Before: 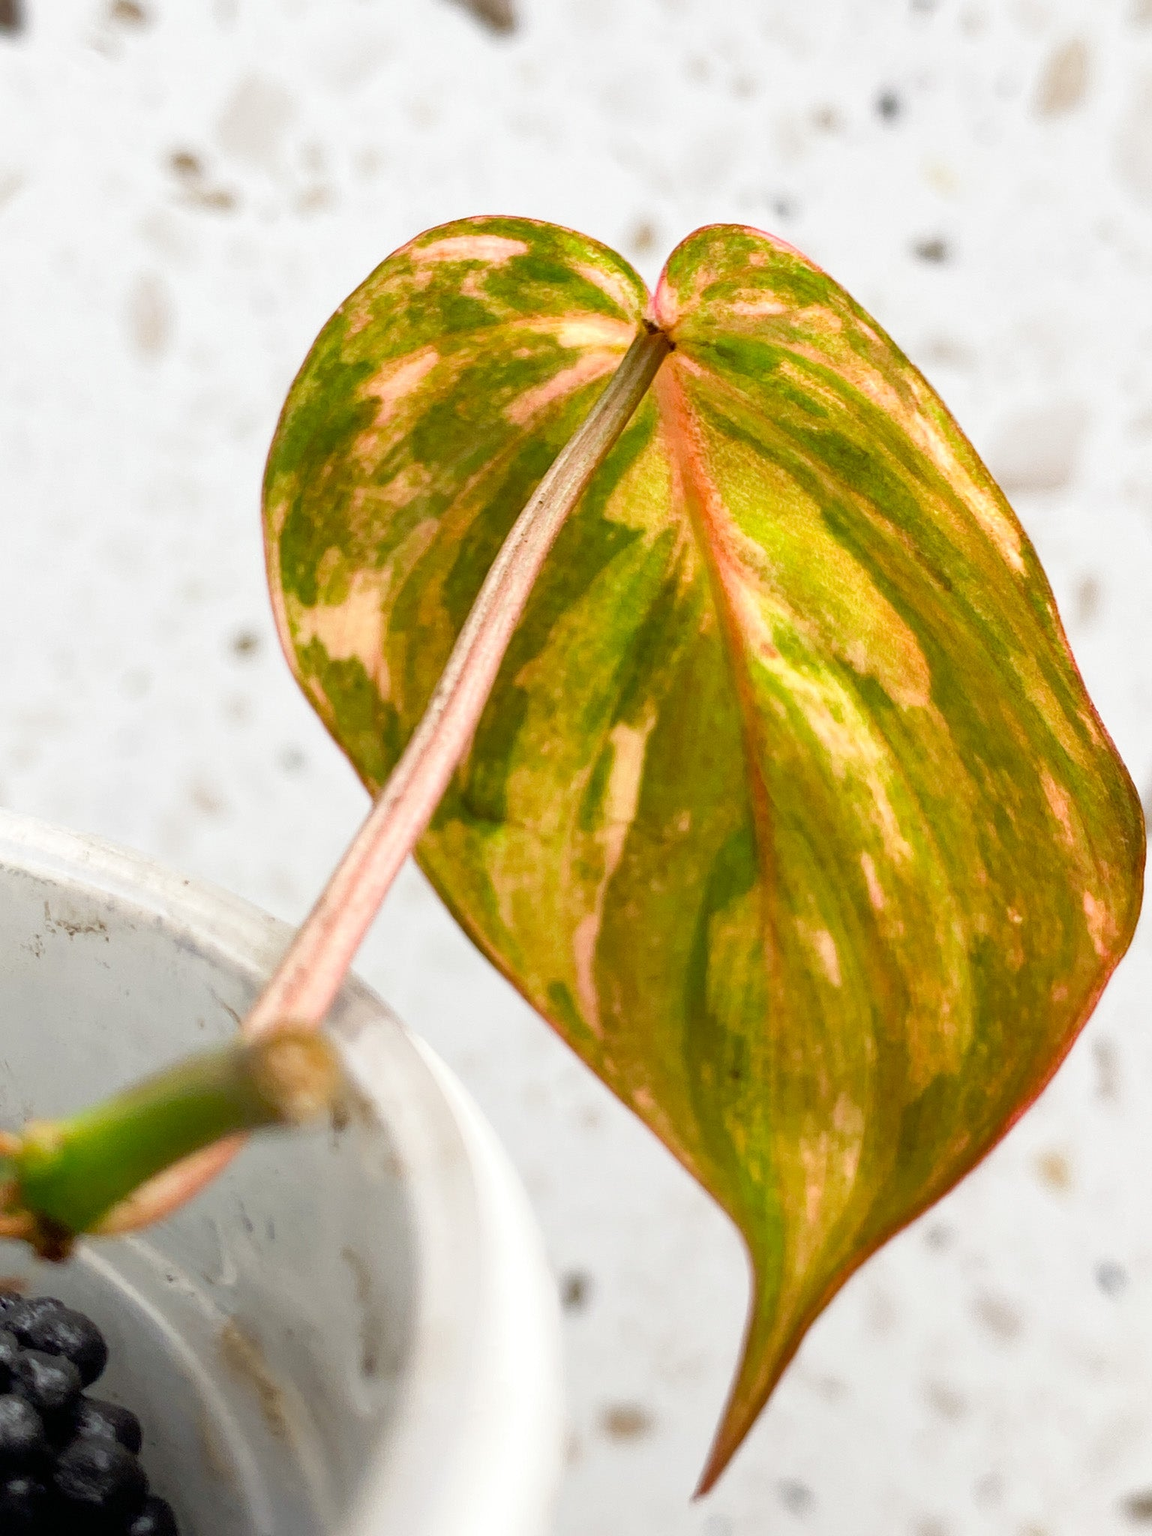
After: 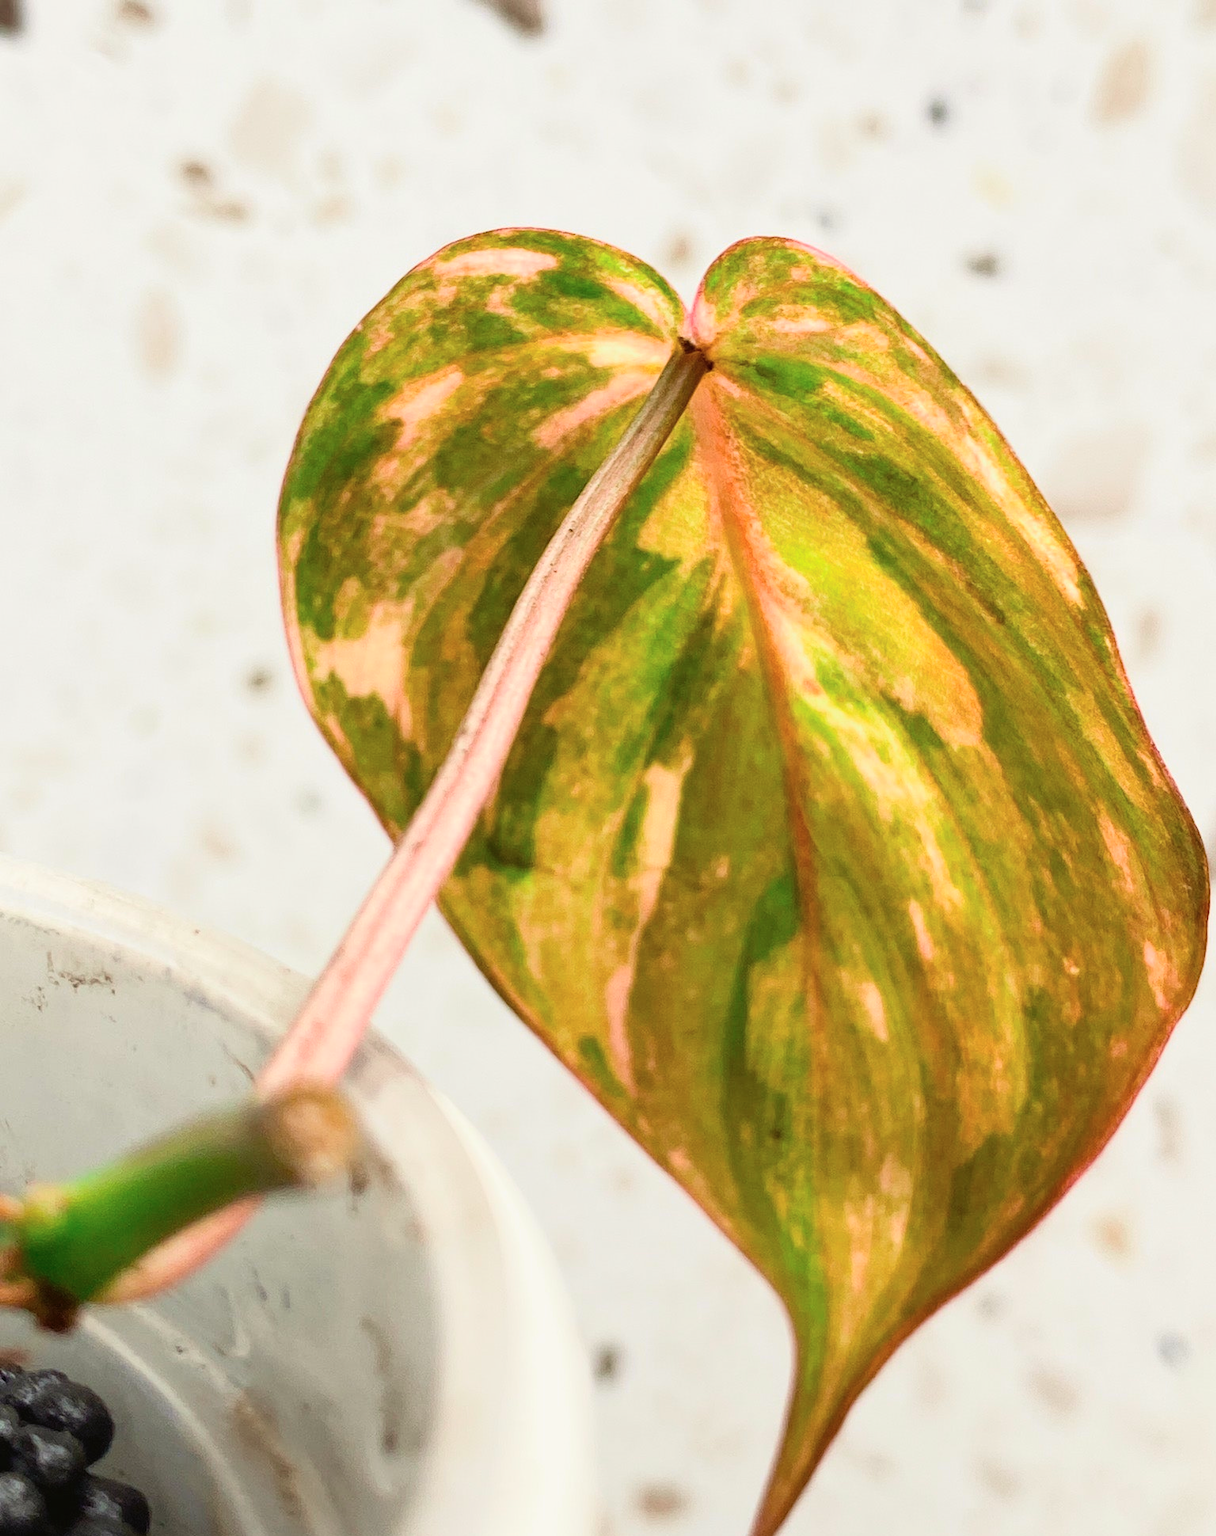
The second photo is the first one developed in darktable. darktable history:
tone curve: curves: ch0 [(0, 0.049) (0.175, 0.178) (0.466, 0.498) (0.715, 0.767) (0.819, 0.851) (1, 0.961)]; ch1 [(0, 0) (0.437, 0.398) (0.476, 0.466) (0.505, 0.505) (0.534, 0.544) (0.595, 0.608) (0.641, 0.643) (1, 1)]; ch2 [(0, 0) (0.359, 0.379) (0.437, 0.44) (0.489, 0.495) (0.518, 0.537) (0.579, 0.579) (1, 1)], color space Lab, independent channels, preserve colors none
crop and rotate: top 0.008%, bottom 5.242%
levels: black 0.081%, levels [0.026, 0.507, 0.987]
